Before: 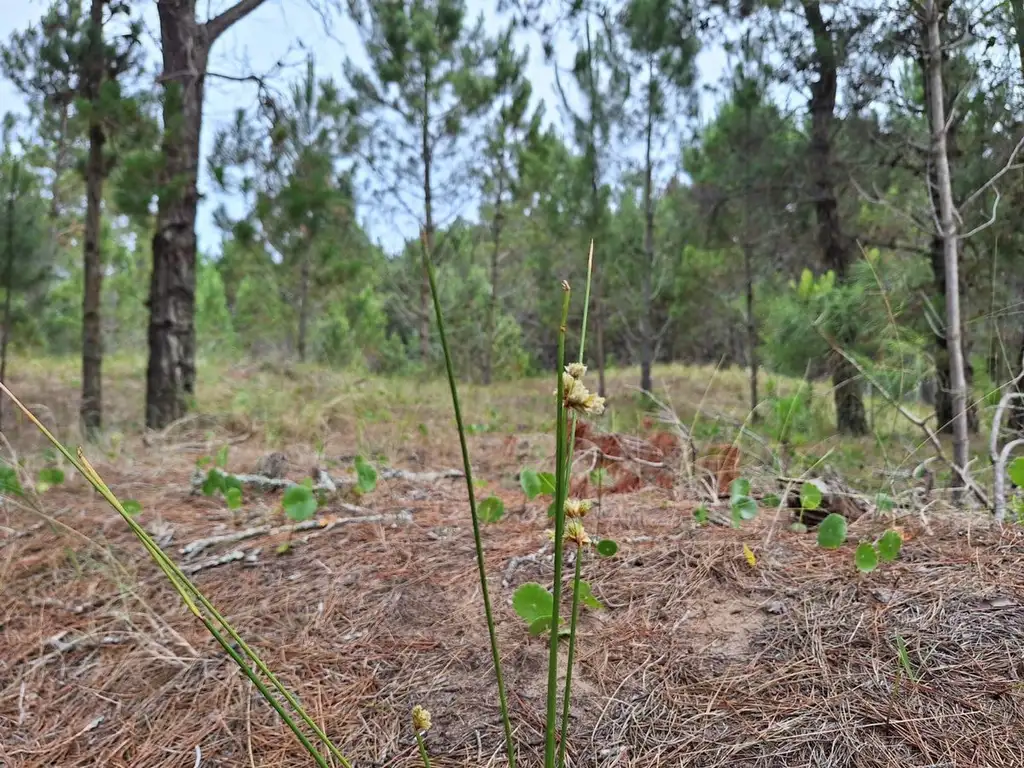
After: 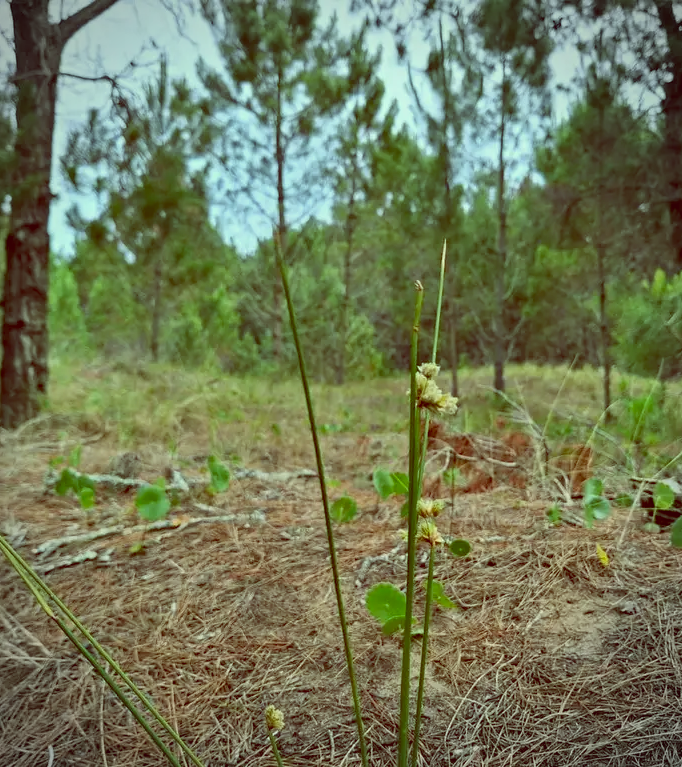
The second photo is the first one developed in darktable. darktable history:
vignetting: on, module defaults
crop and rotate: left 14.436%, right 18.898%
color balance: lift [1, 1.015, 0.987, 0.985], gamma [1, 0.959, 1.042, 0.958], gain [0.927, 0.938, 1.072, 0.928], contrast 1.5%
